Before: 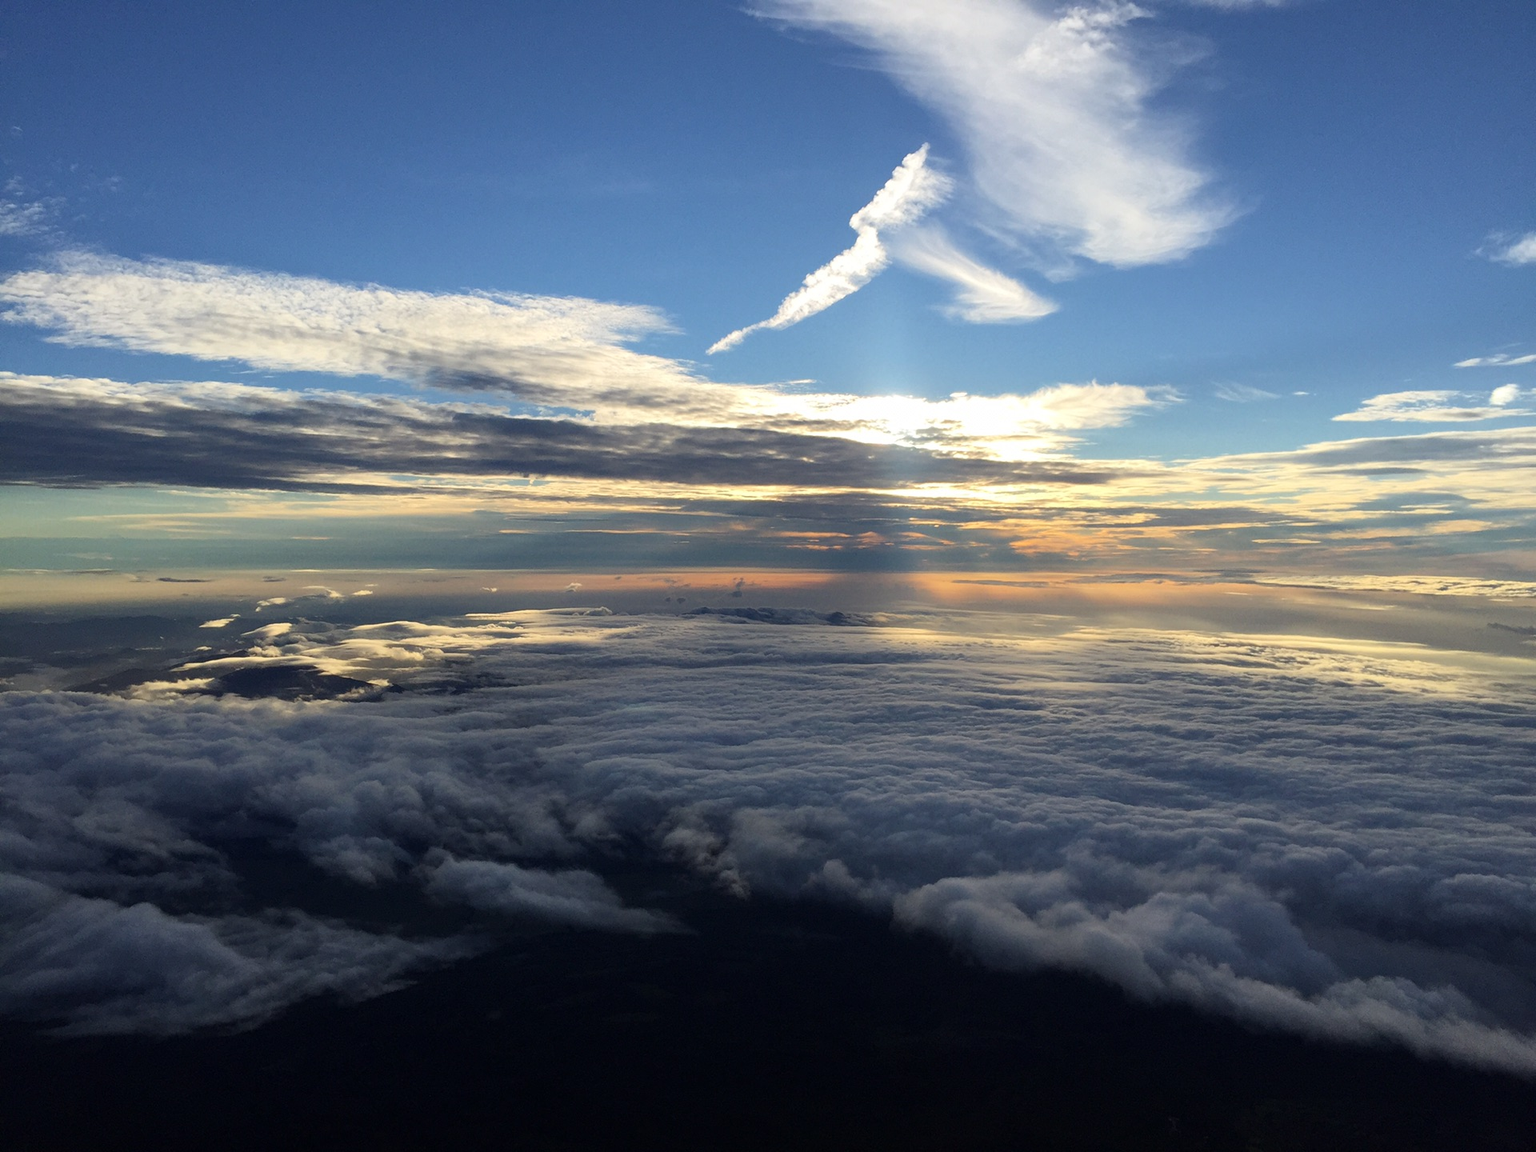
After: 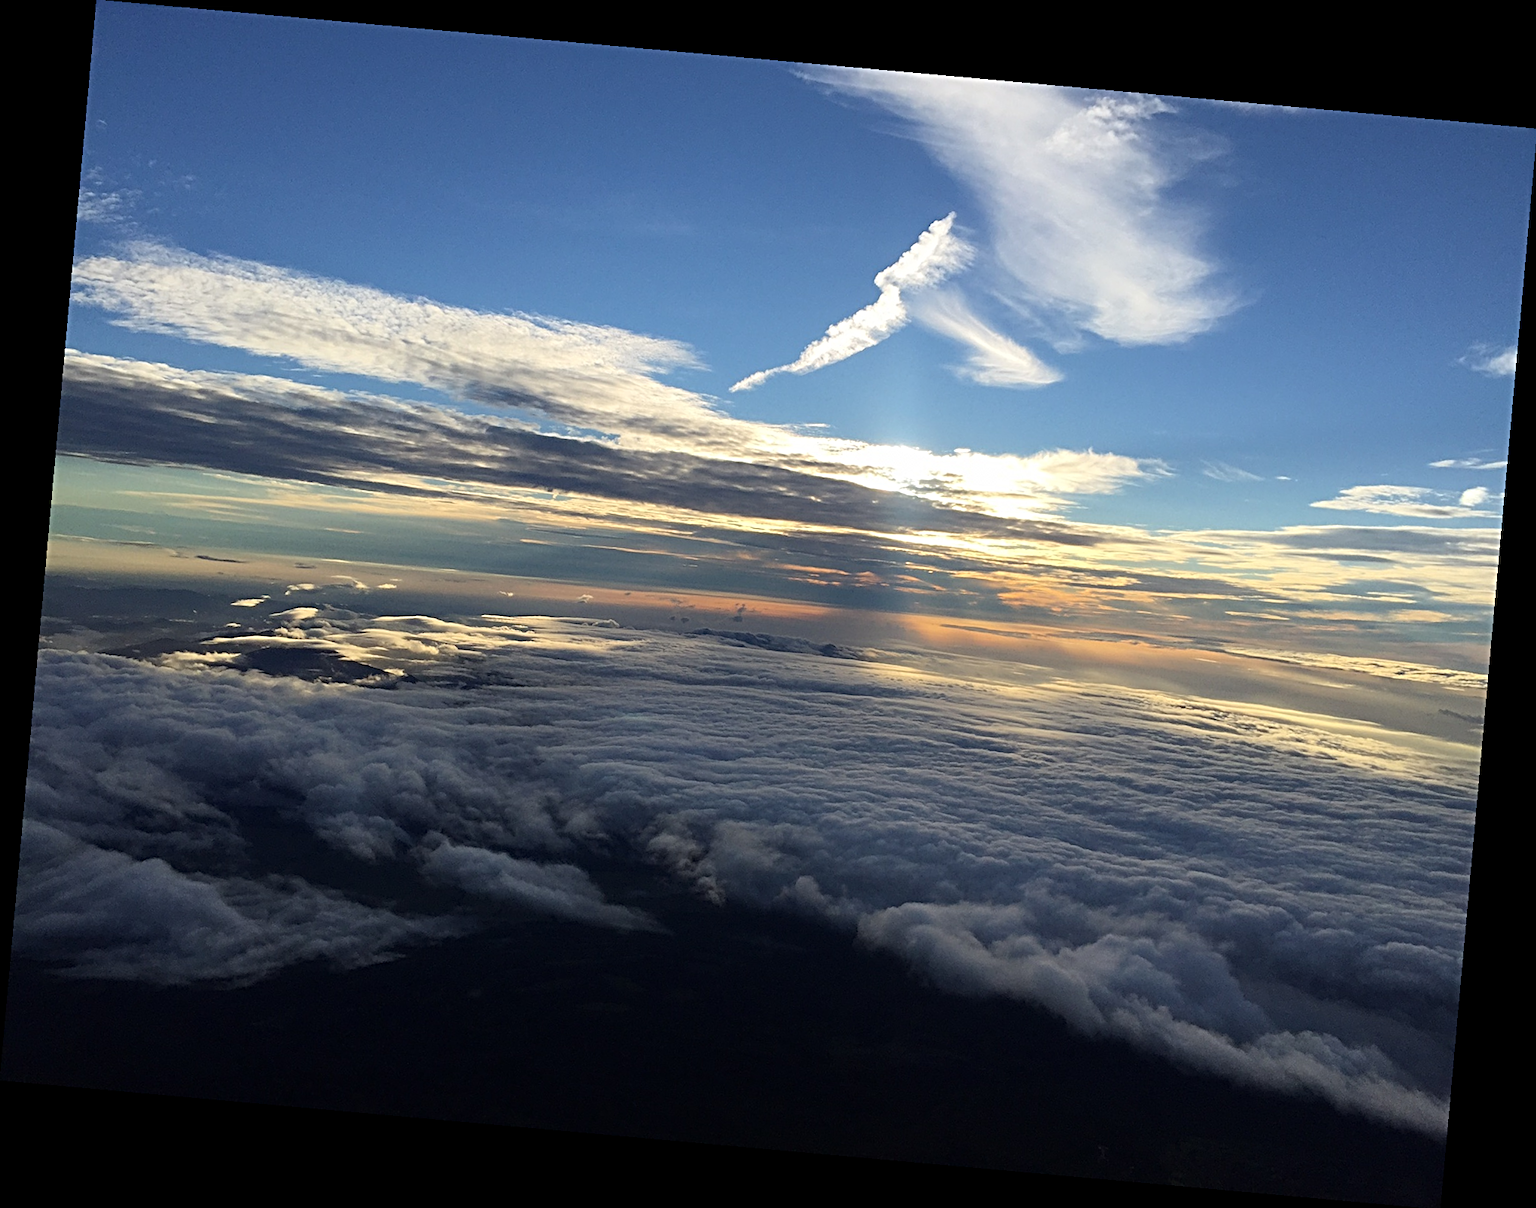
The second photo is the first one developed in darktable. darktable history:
white balance: emerald 1
sharpen: radius 4
rotate and perspective: rotation 5.12°, automatic cropping off
